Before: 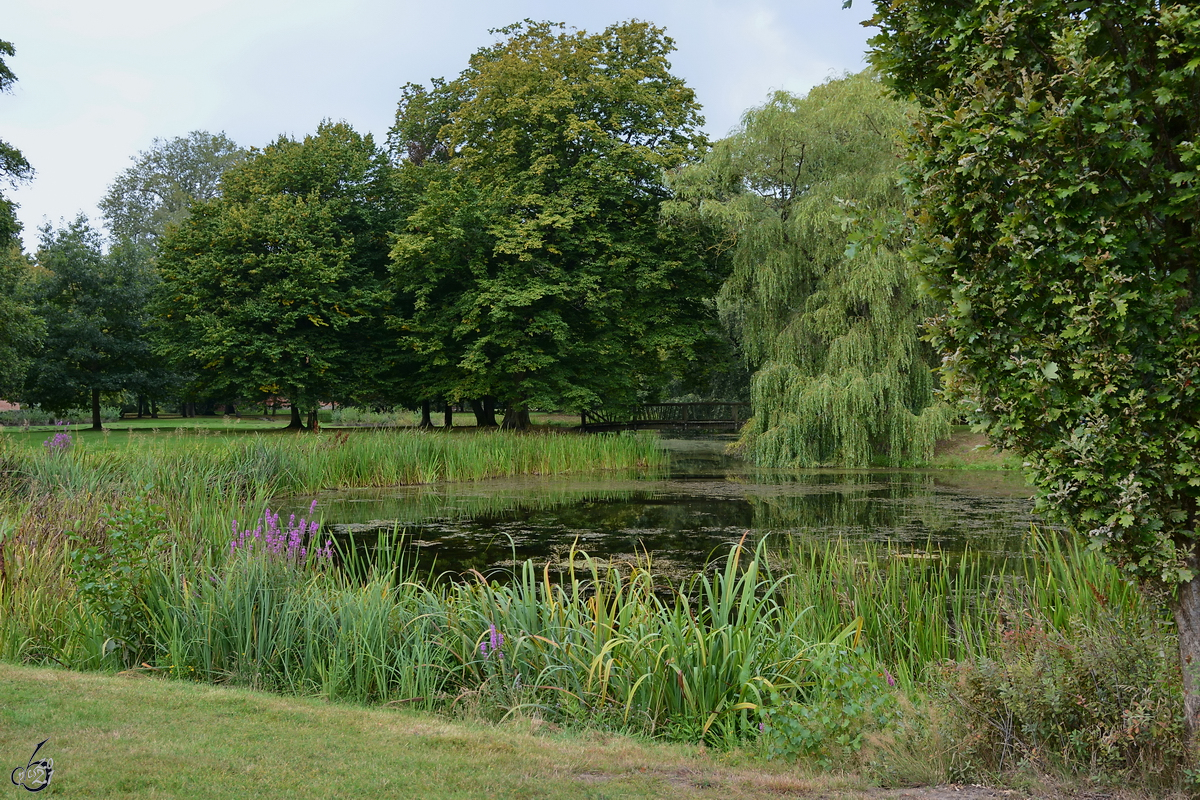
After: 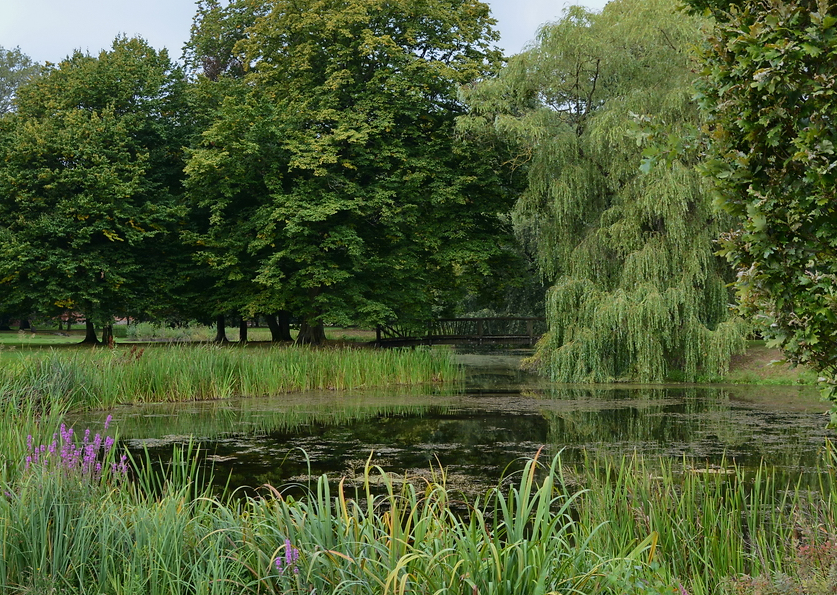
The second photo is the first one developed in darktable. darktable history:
crop and rotate: left 17.163%, top 10.854%, right 13.036%, bottom 14.708%
